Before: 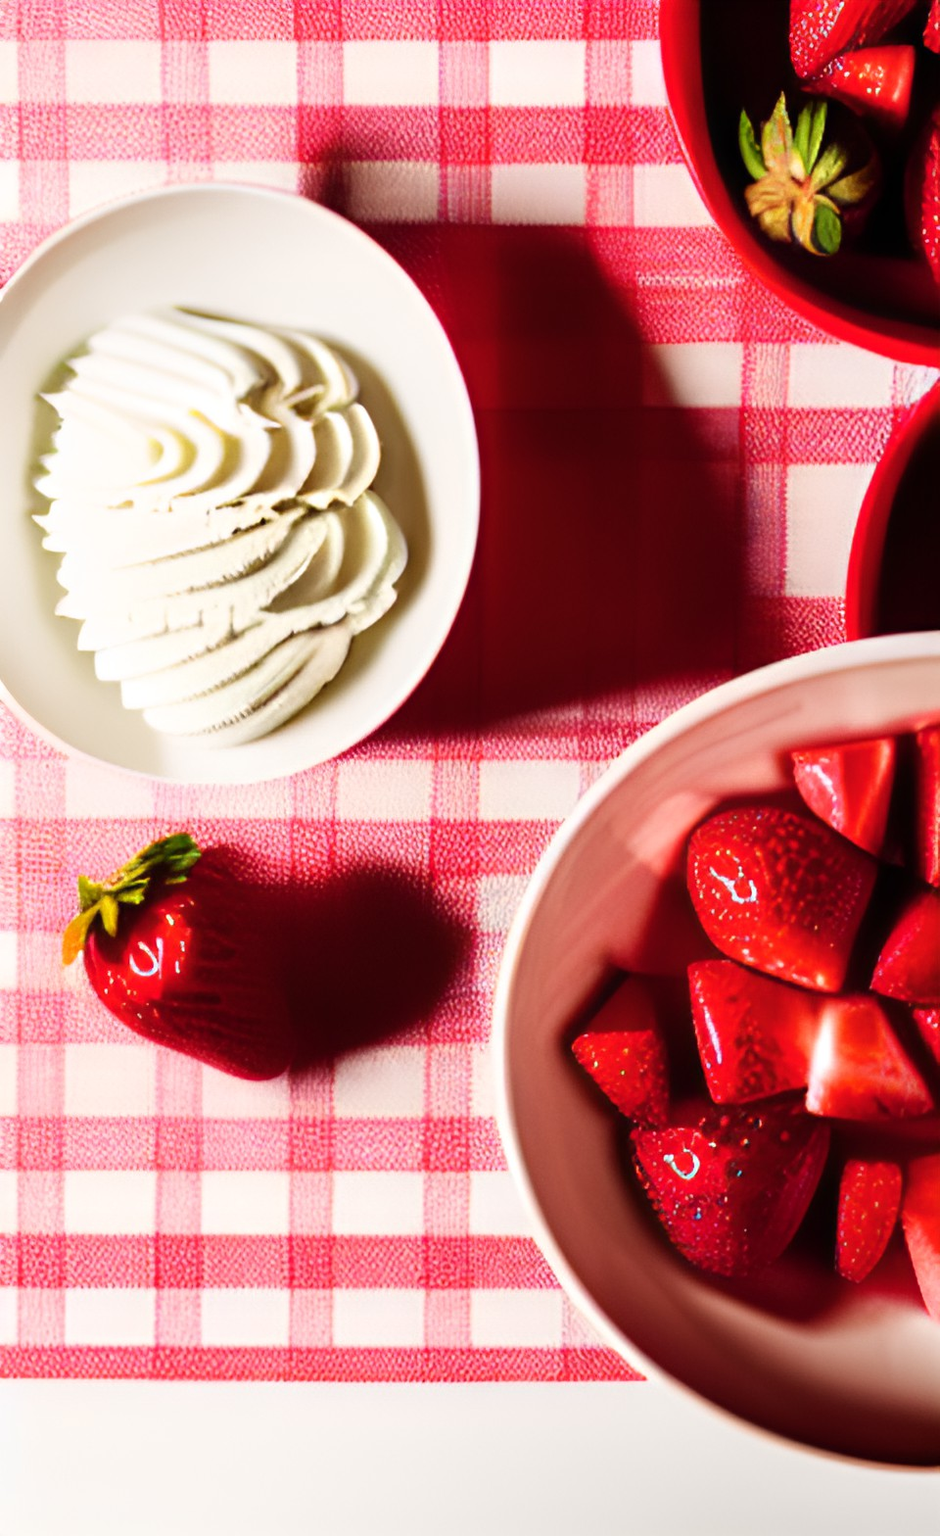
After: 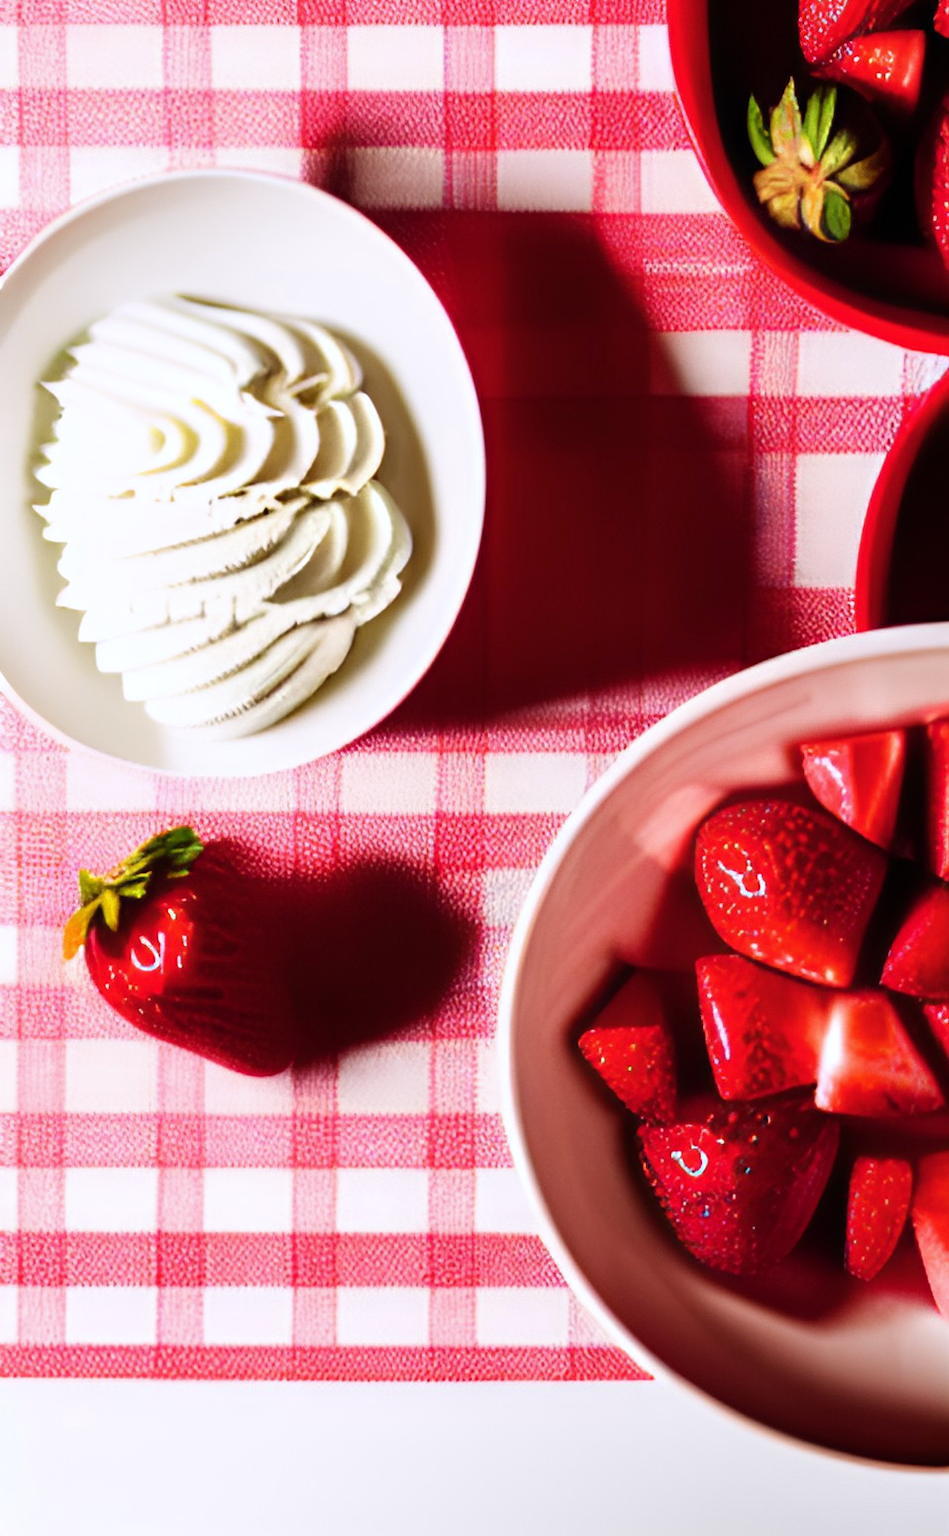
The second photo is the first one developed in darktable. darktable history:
white balance: red 0.984, blue 1.059
crop: top 1.049%, right 0.001%
